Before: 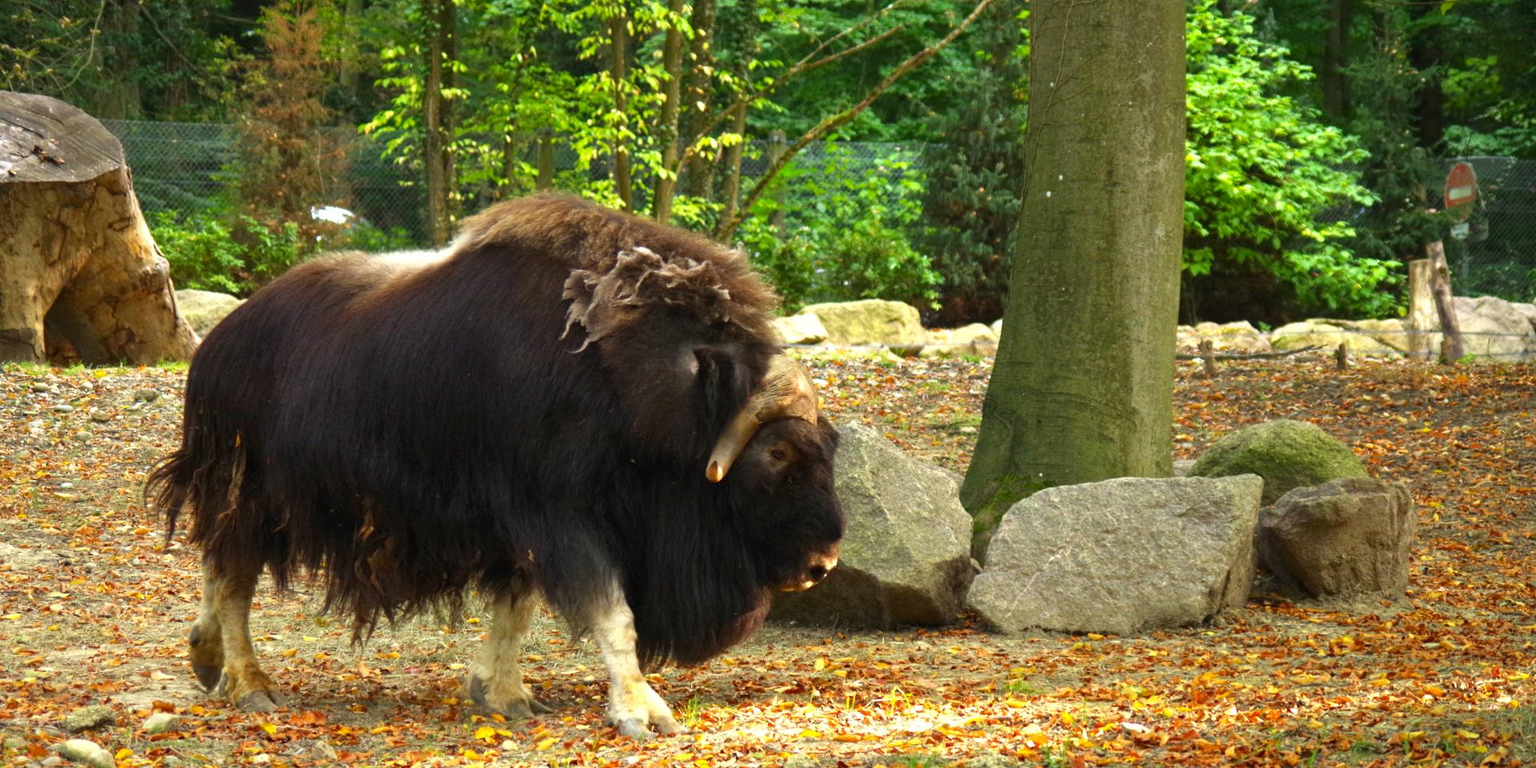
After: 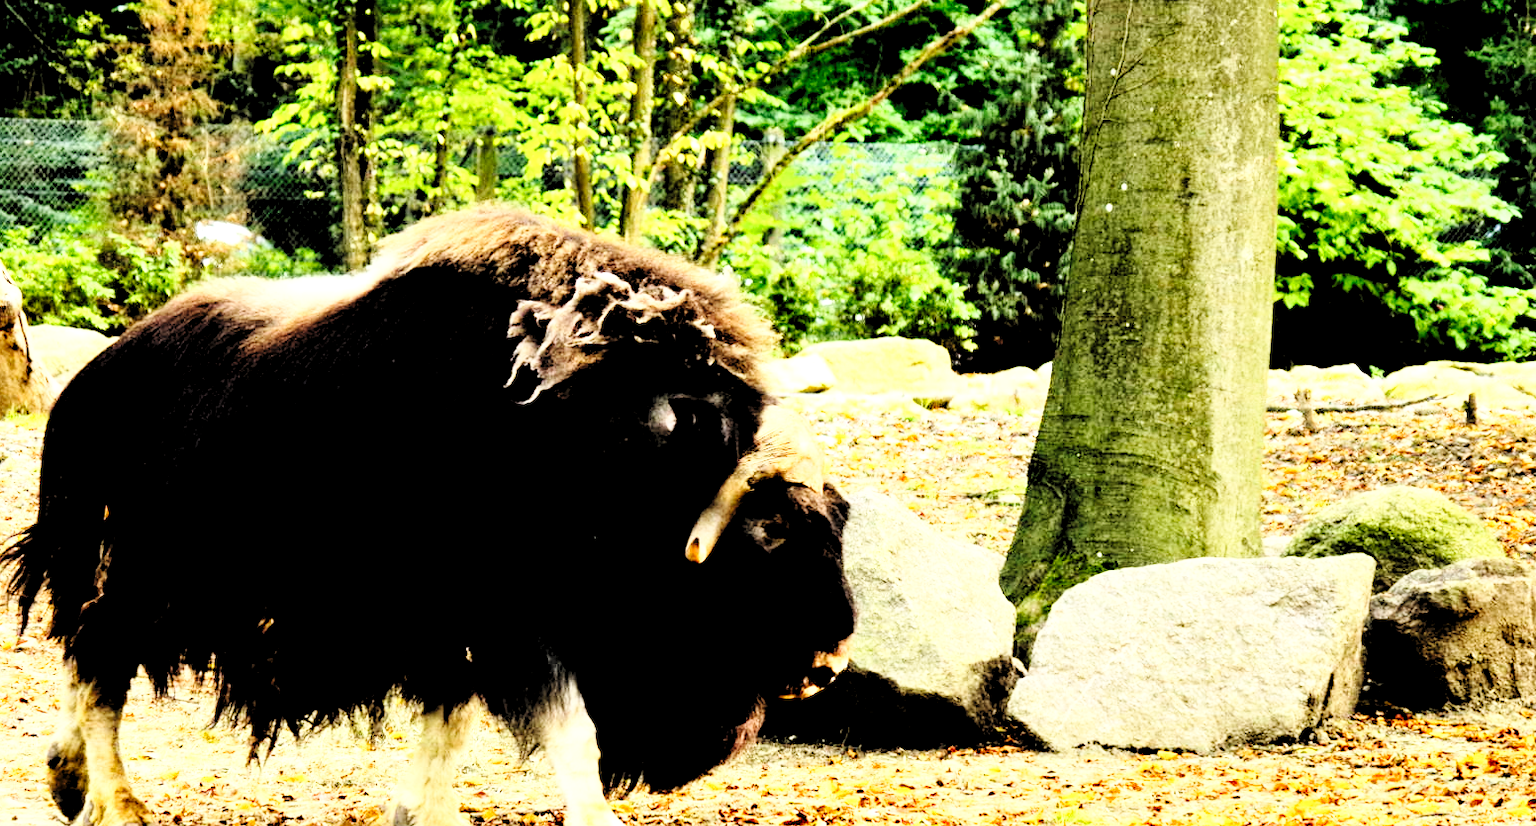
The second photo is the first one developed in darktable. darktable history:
rgb levels: levels [[0.029, 0.461, 0.922], [0, 0.5, 1], [0, 0.5, 1]]
base curve: curves: ch0 [(0, 0) (0.036, 0.025) (0.121, 0.166) (0.206, 0.329) (0.605, 0.79) (1, 1)], preserve colors none
rgb curve: curves: ch0 [(0, 0) (0.21, 0.15) (0.24, 0.21) (0.5, 0.75) (0.75, 0.96) (0.89, 0.99) (1, 1)]; ch1 [(0, 0.02) (0.21, 0.13) (0.25, 0.2) (0.5, 0.67) (0.75, 0.9) (0.89, 0.97) (1, 1)]; ch2 [(0, 0.02) (0.21, 0.13) (0.25, 0.2) (0.5, 0.67) (0.75, 0.9) (0.89, 0.97) (1, 1)], compensate middle gray true
local contrast: highlights 100%, shadows 100%, detail 120%, midtone range 0.2
crop: left 9.929%, top 3.475%, right 9.188%, bottom 9.529%
